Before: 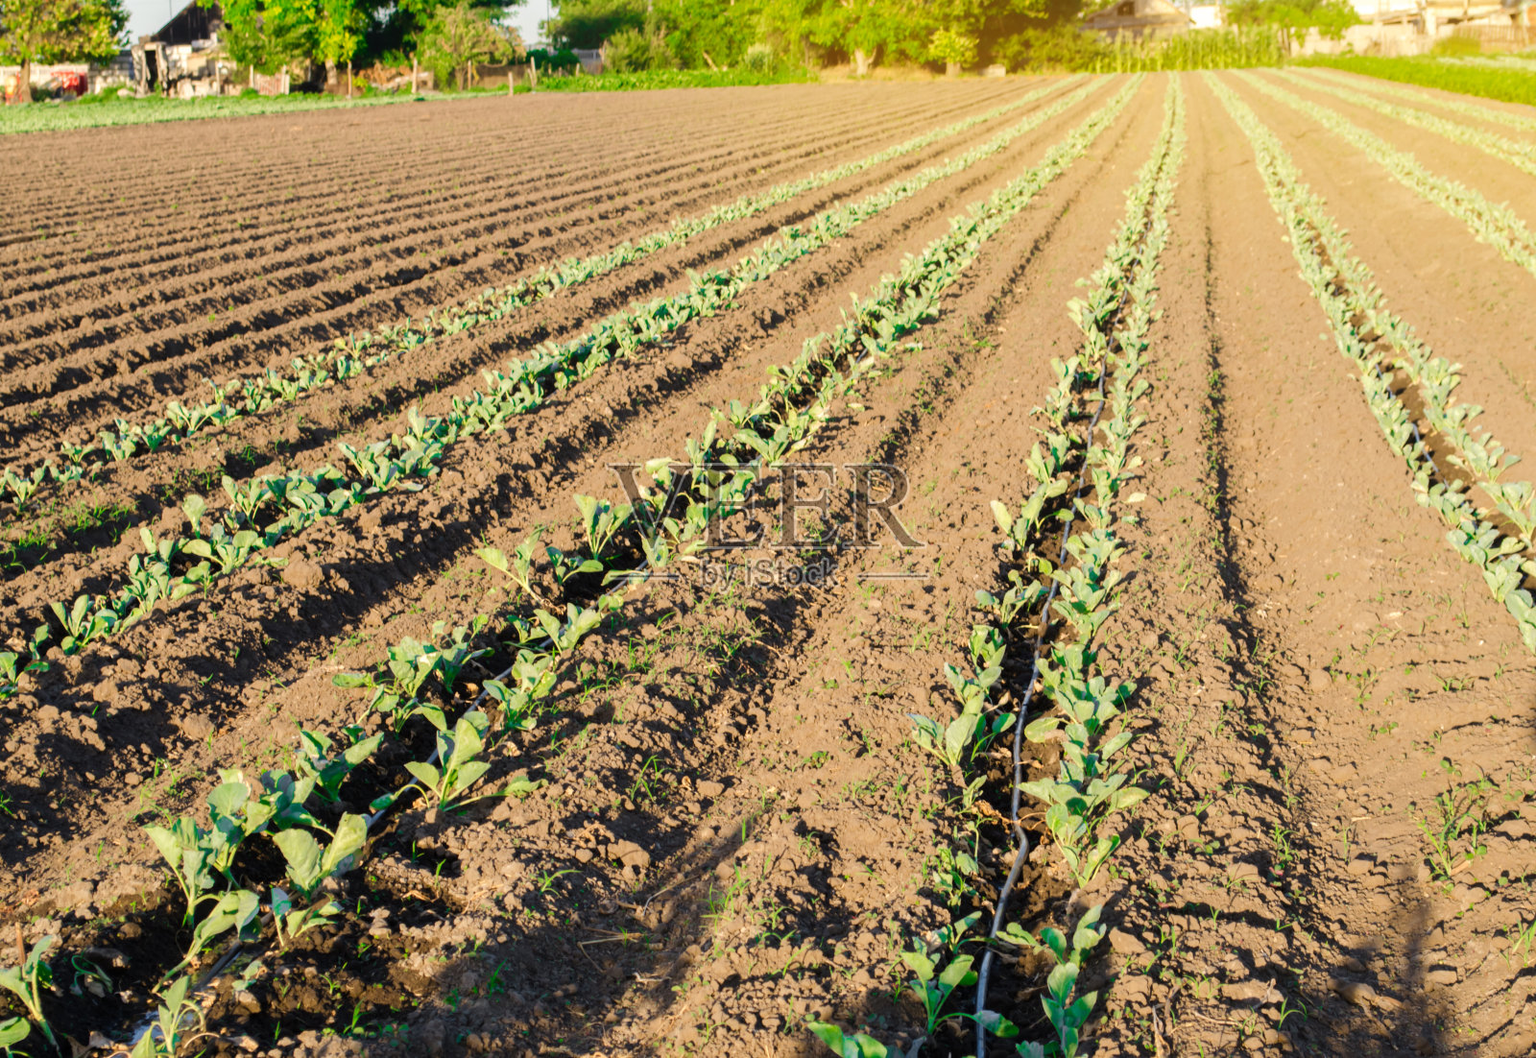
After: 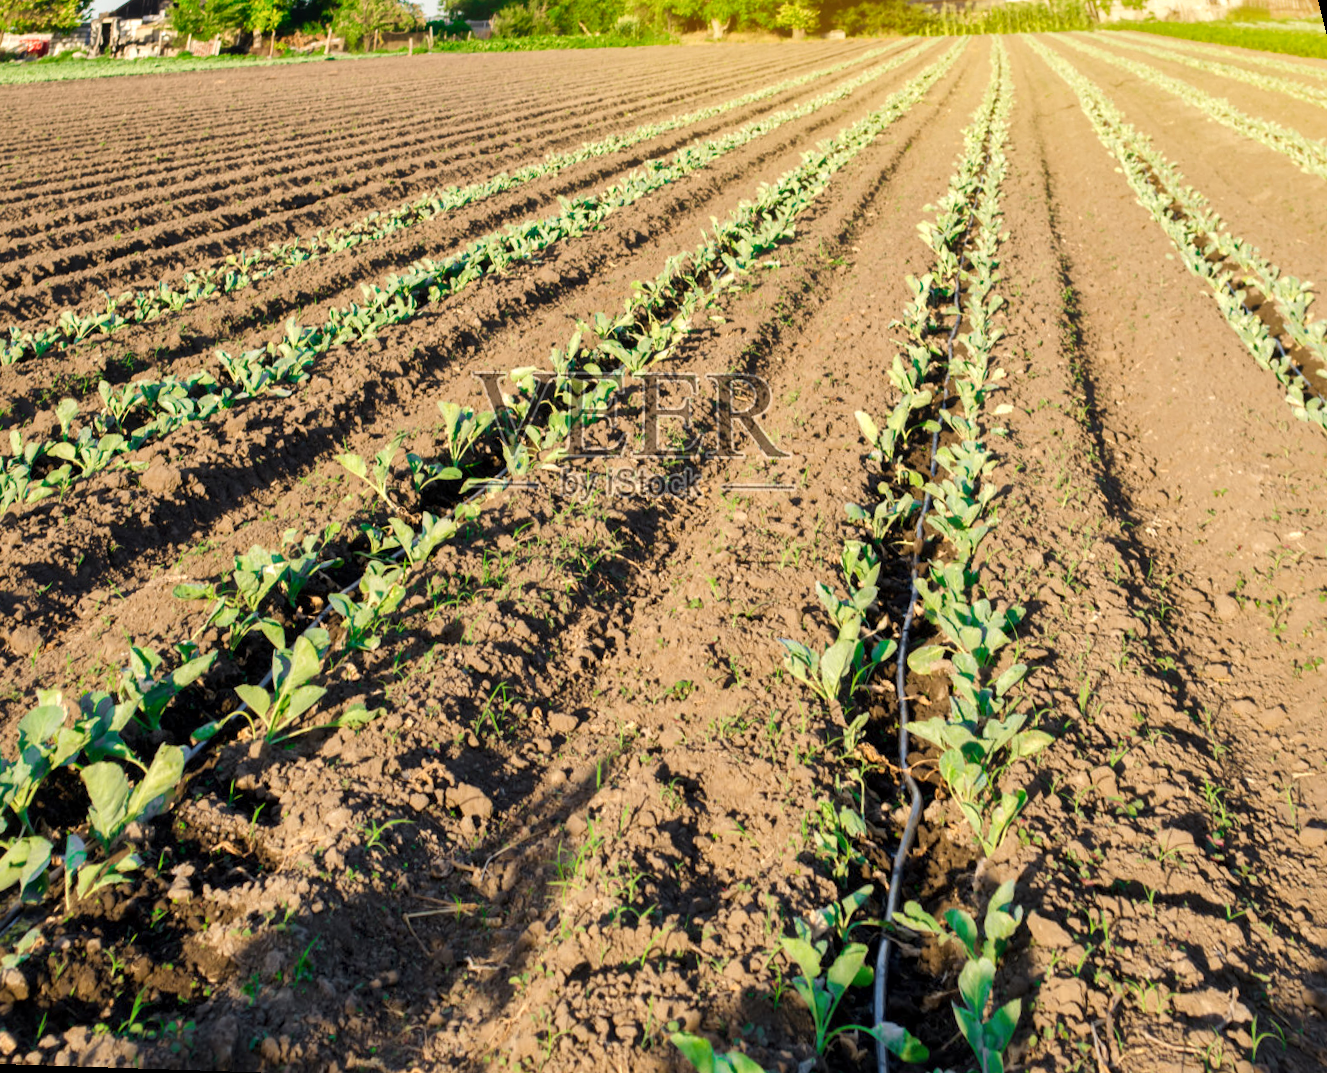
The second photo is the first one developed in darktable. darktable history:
rotate and perspective: rotation 0.72°, lens shift (vertical) -0.352, lens shift (horizontal) -0.051, crop left 0.152, crop right 0.859, crop top 0.019, crop bottom 0.964
local contrast: mode bilateral grid, contrast 20, coarseness 50, detail 148%, midtone range 0.2
